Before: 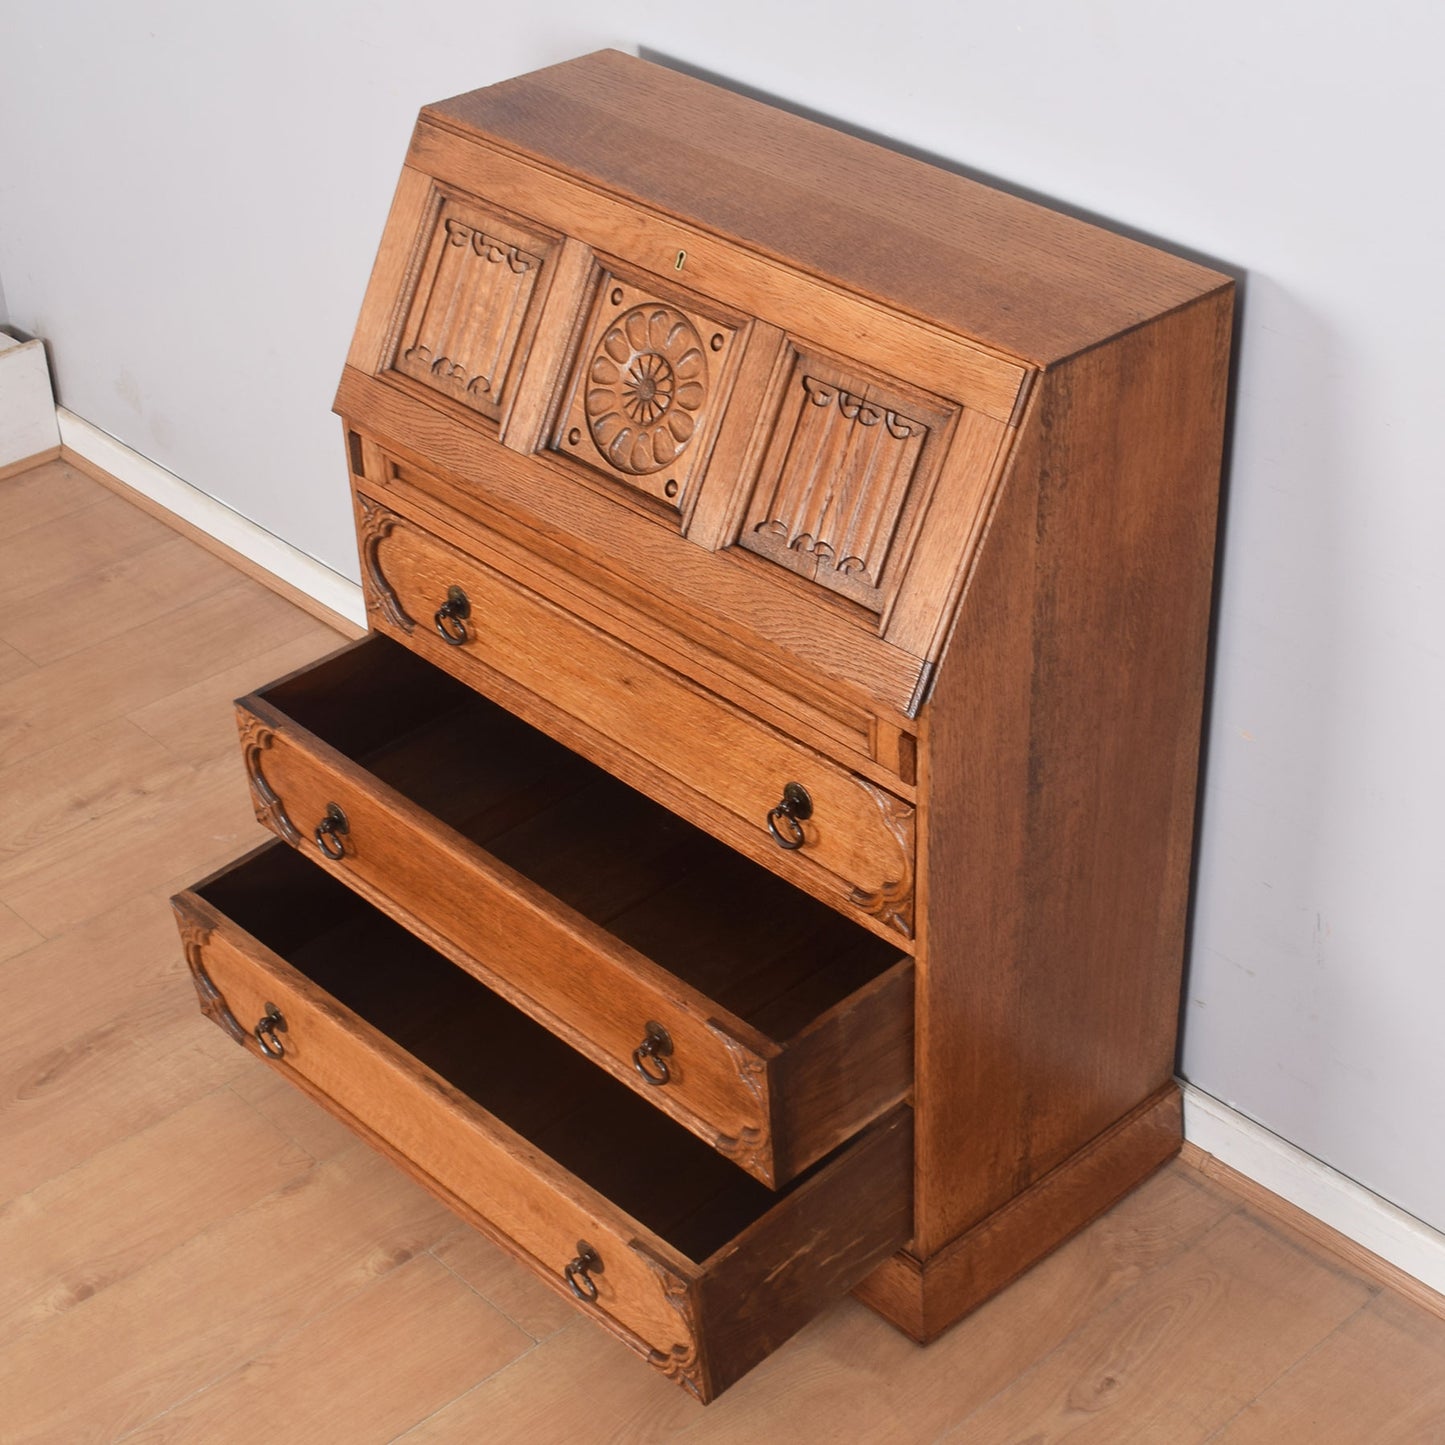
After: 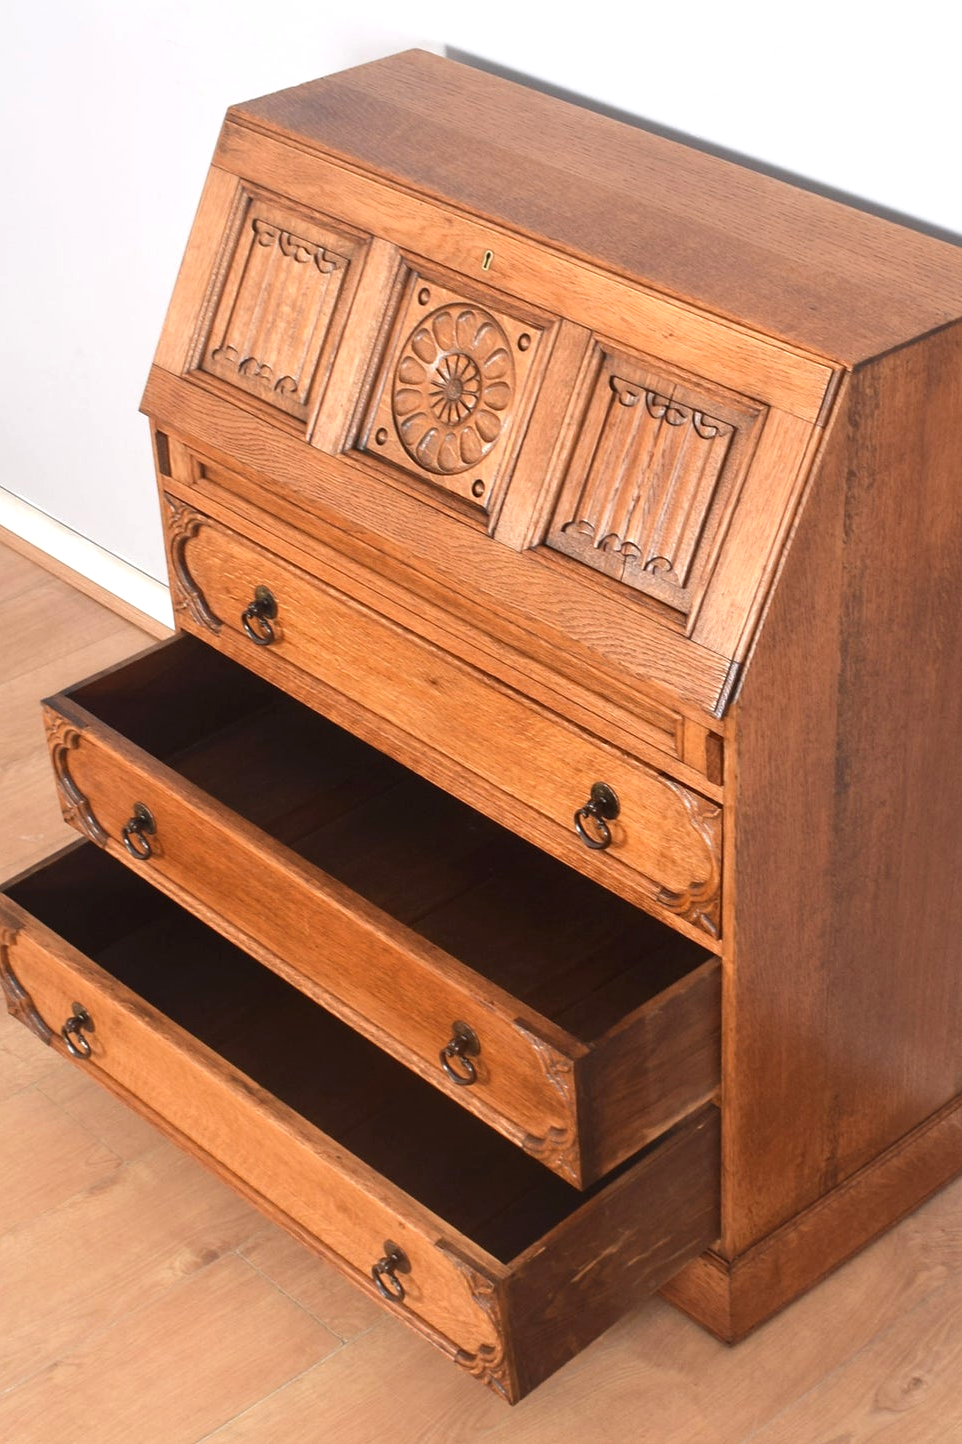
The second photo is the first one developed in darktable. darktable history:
crop and rotate: left 13.46%, right 19.938%
exposure: black level correction 0, exposure 0.498 EV, compensate exposure bias true, compensate highlight preservation false
